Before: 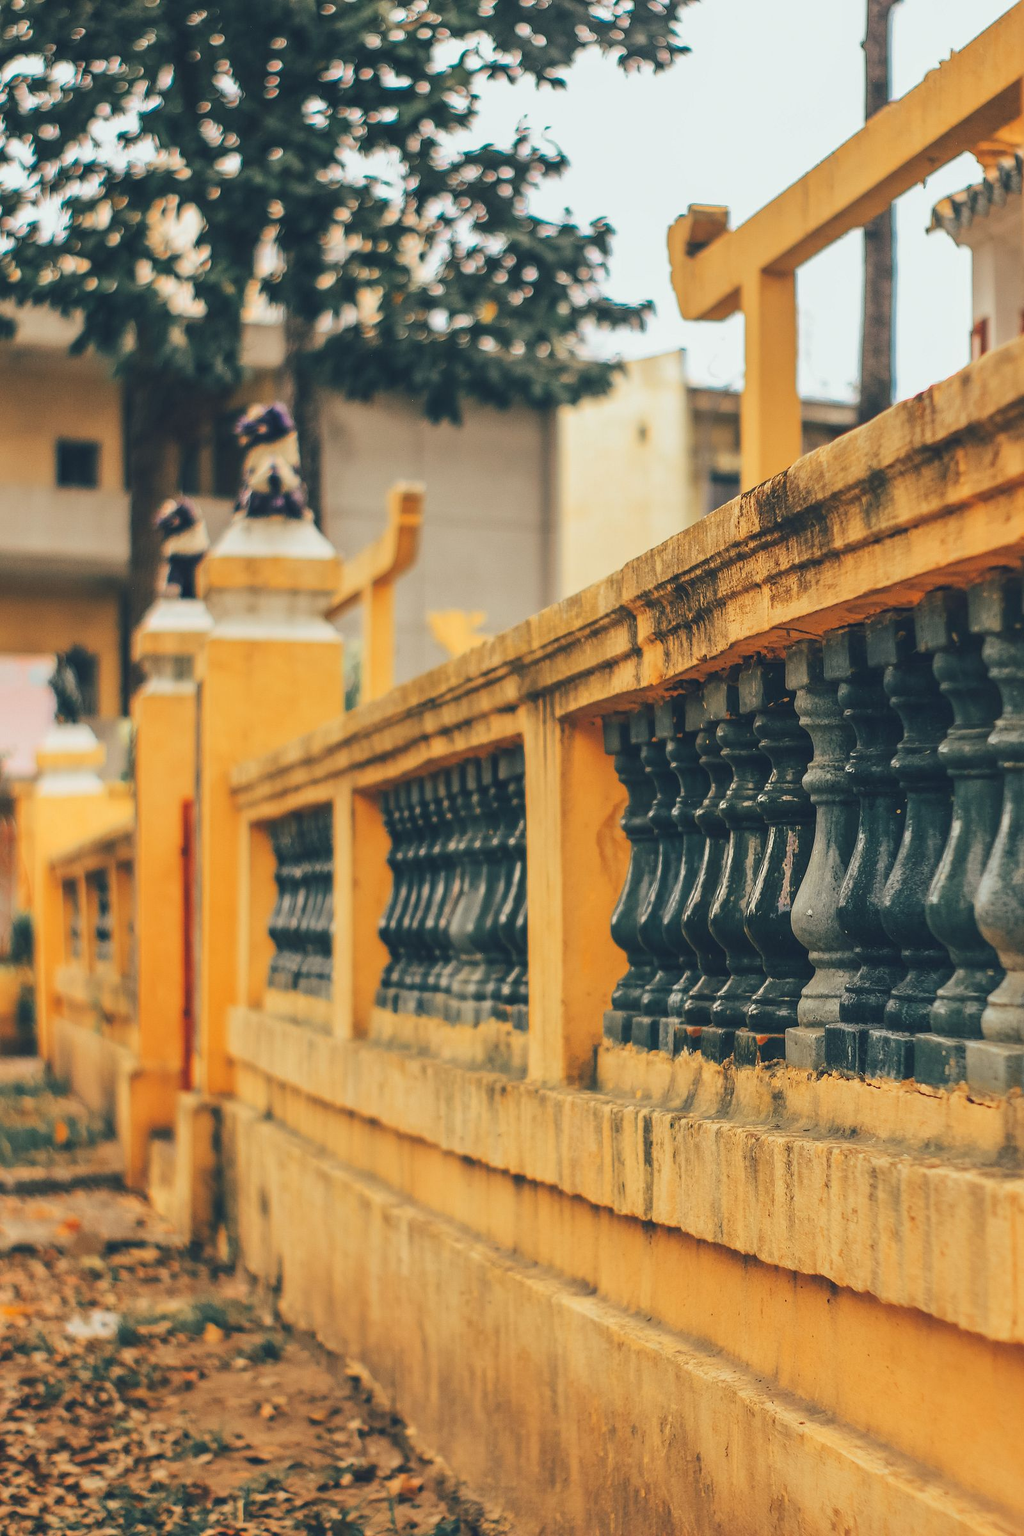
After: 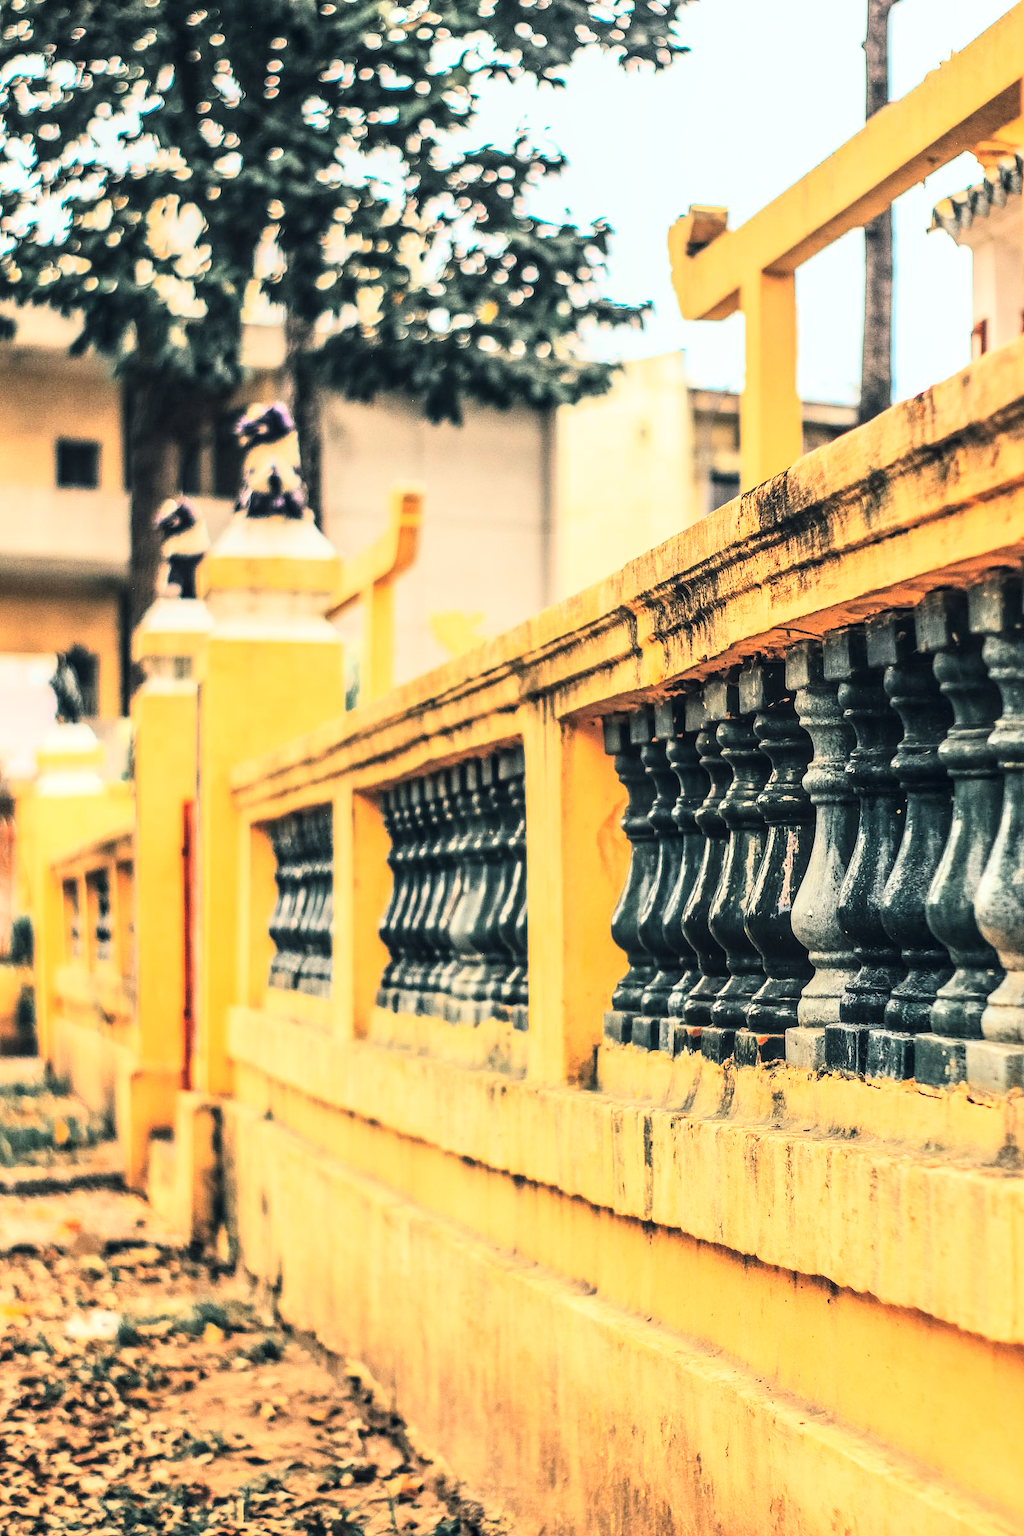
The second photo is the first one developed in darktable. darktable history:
local contrast: detail 130%
rgb curve: curves: ch0 [(0, 0) (0.21, 0.15) (0.24, 0.21) (0.5, 0.75) (0.75, 0.96) (0.89, 0.99) (1, 1)]; ch1 [(0, 0.02) (0.21, 0.13) (0.25, 0.2) (0.5, 0.67) (0.75, 0.9) (0.89, 0.97) (1, 1)]; ch2 [(0, 0.02) (0.21, 0.13) (0.25, 0.2) (0.5, 0.67) (0.75, 0.9) (0.89, 0.97) (1, 1)], compensate middle gray true
